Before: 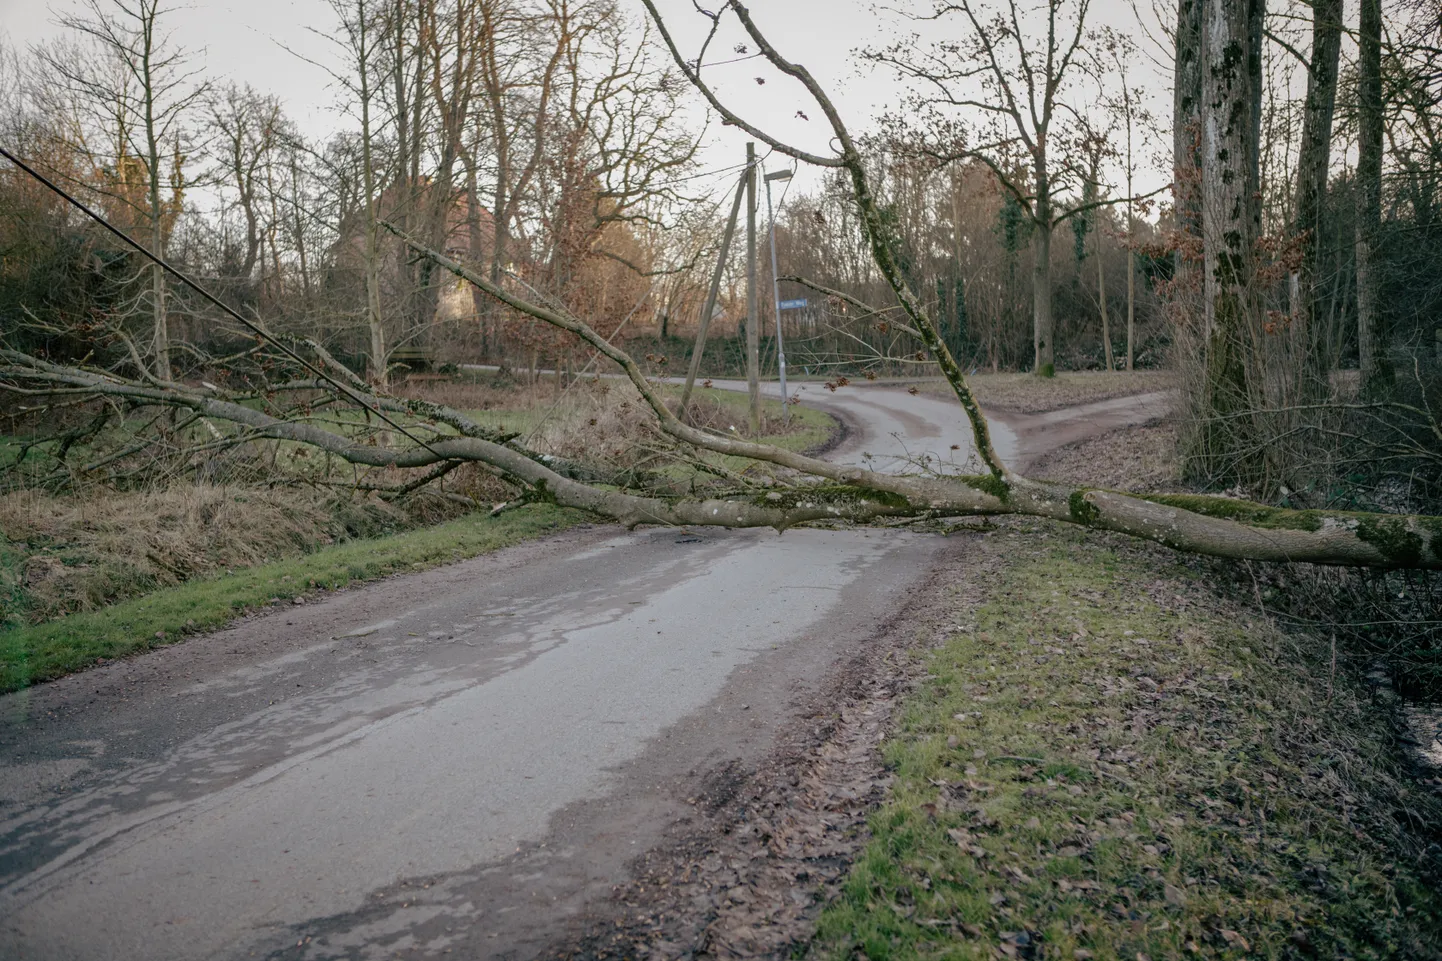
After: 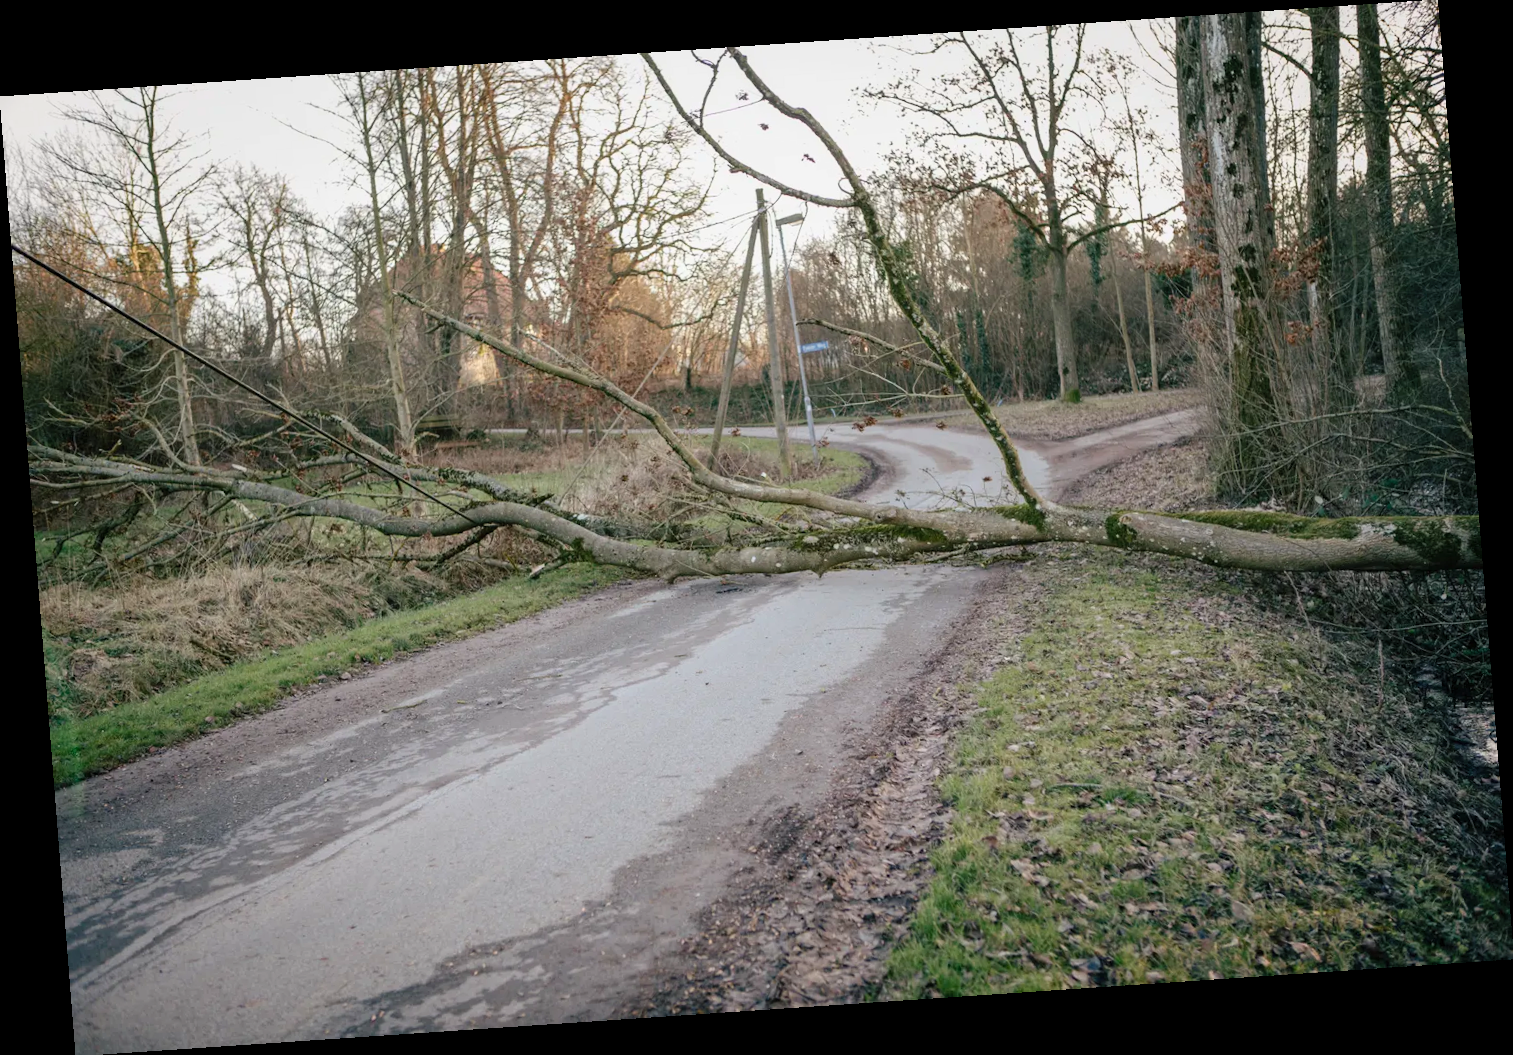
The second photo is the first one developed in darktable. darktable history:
rotate and perspective: rotation -4.2°, shear 0.006, automatic cropping off
contrast brightness saturation: contrast 0.2, brightness 0.16, saturation 0.22
